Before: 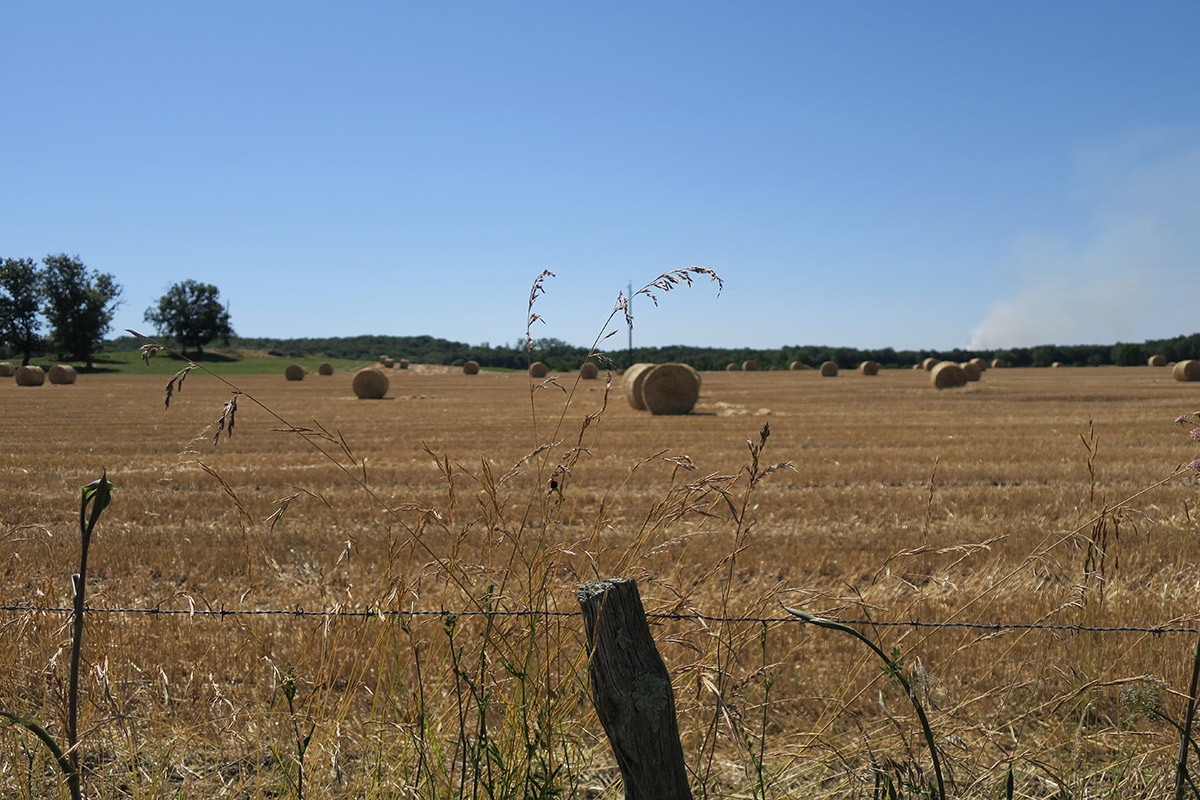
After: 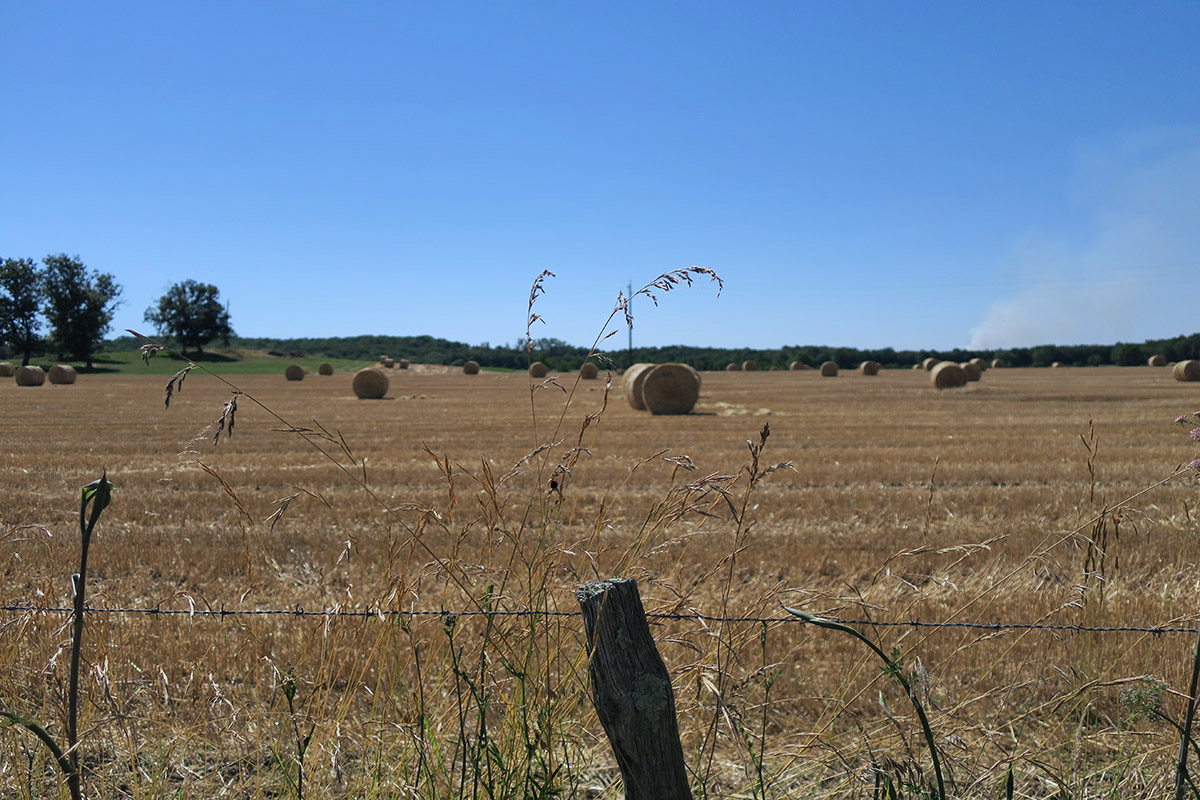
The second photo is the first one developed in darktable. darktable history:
color calibration: x 0.367, y 0.376, temperature 4372.25 K
shadows and highlights: low approximation 0.01, soften with gaussian
